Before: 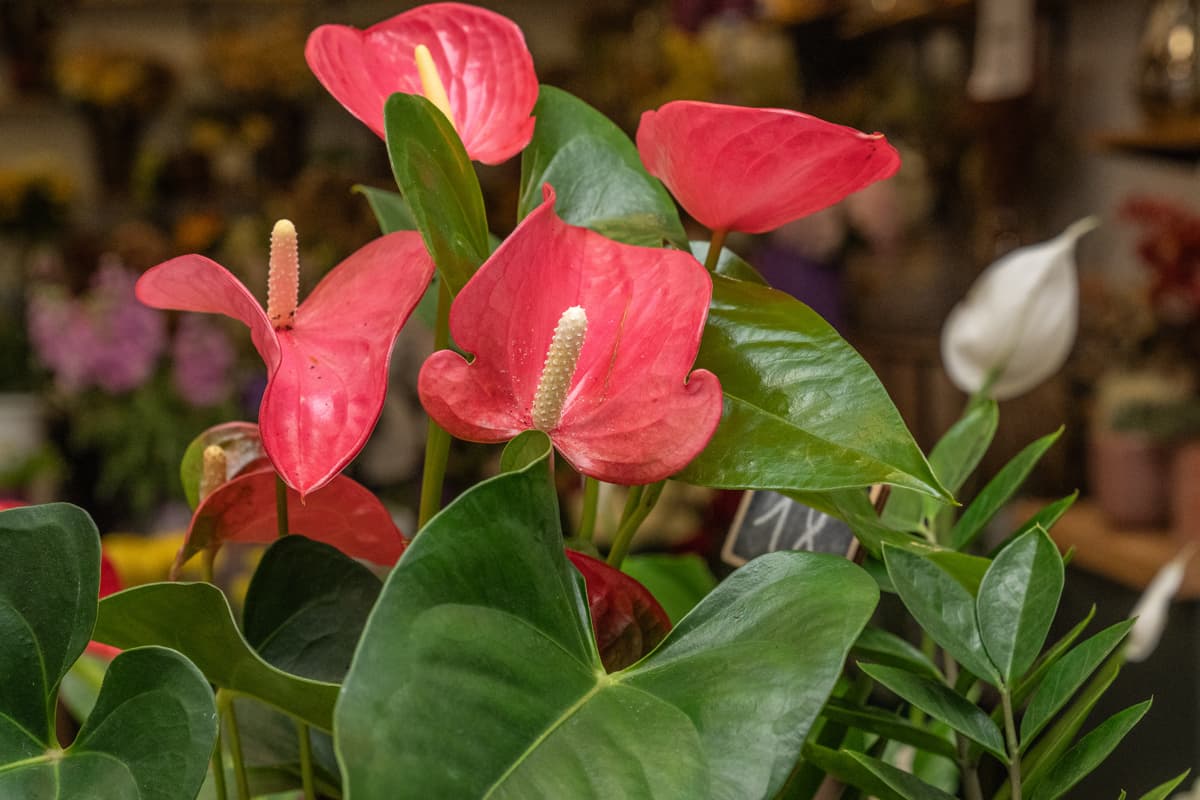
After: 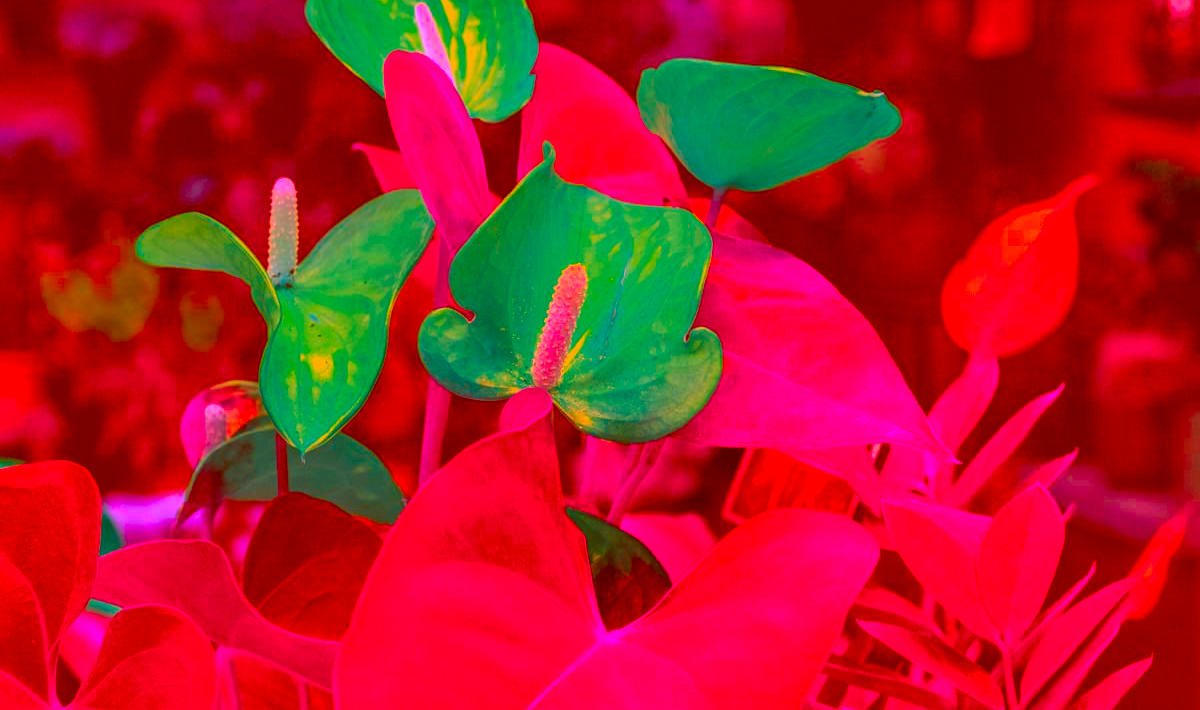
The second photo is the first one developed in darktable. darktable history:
crop and rotate: top 5.475%, bottom 5.771%
exposure: compensate highlight preservation false
color correction: highlights a* -39.53, highlights b* -39.37, shadows a* -39.22, shadows b* -39.58, saturation -2.95
